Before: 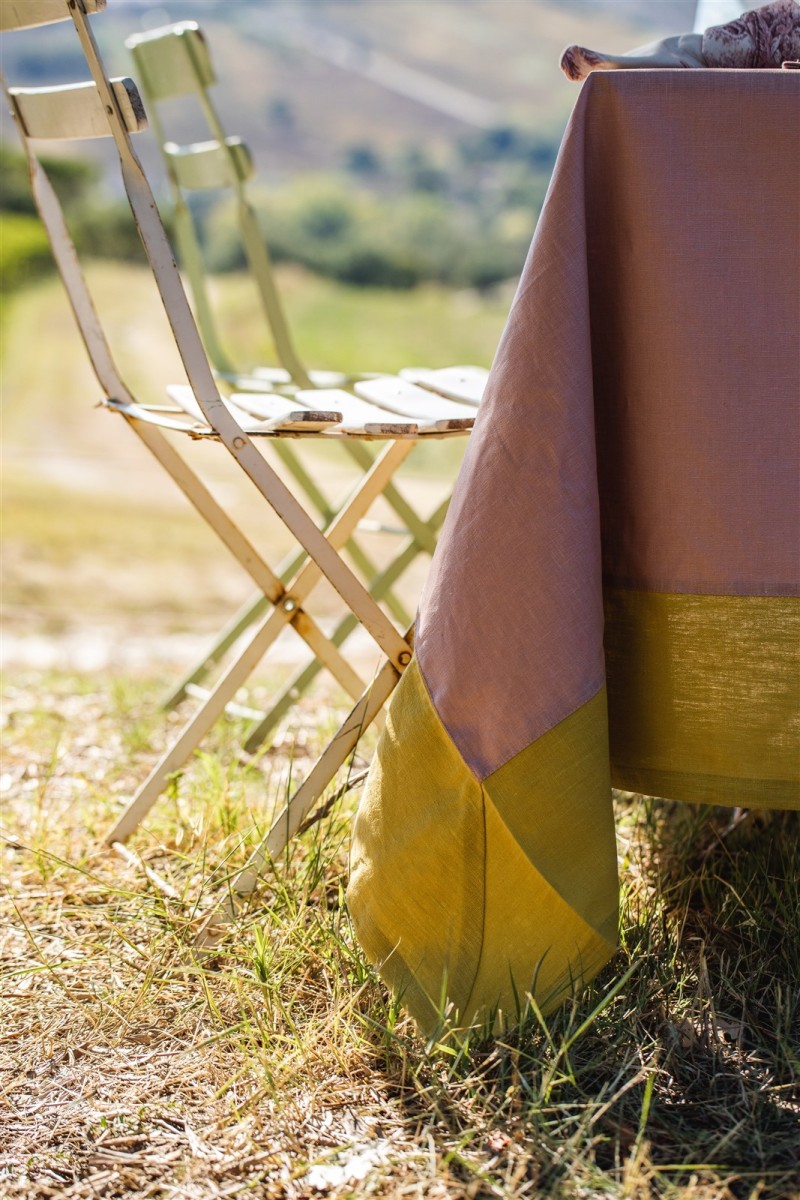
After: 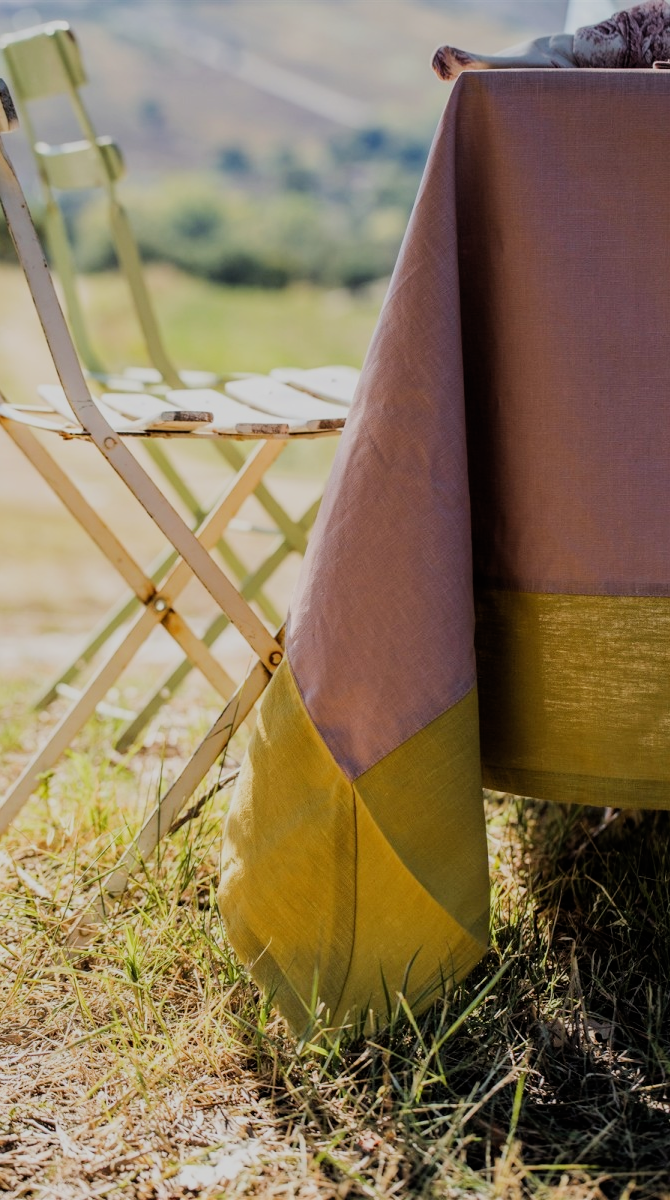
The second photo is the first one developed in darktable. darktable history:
crop: left 16.145%
filmic rgb: black relative exposure -9.22 EV, white relative exposure 6.77 EV, hardness 3.07, contrast 1.05
